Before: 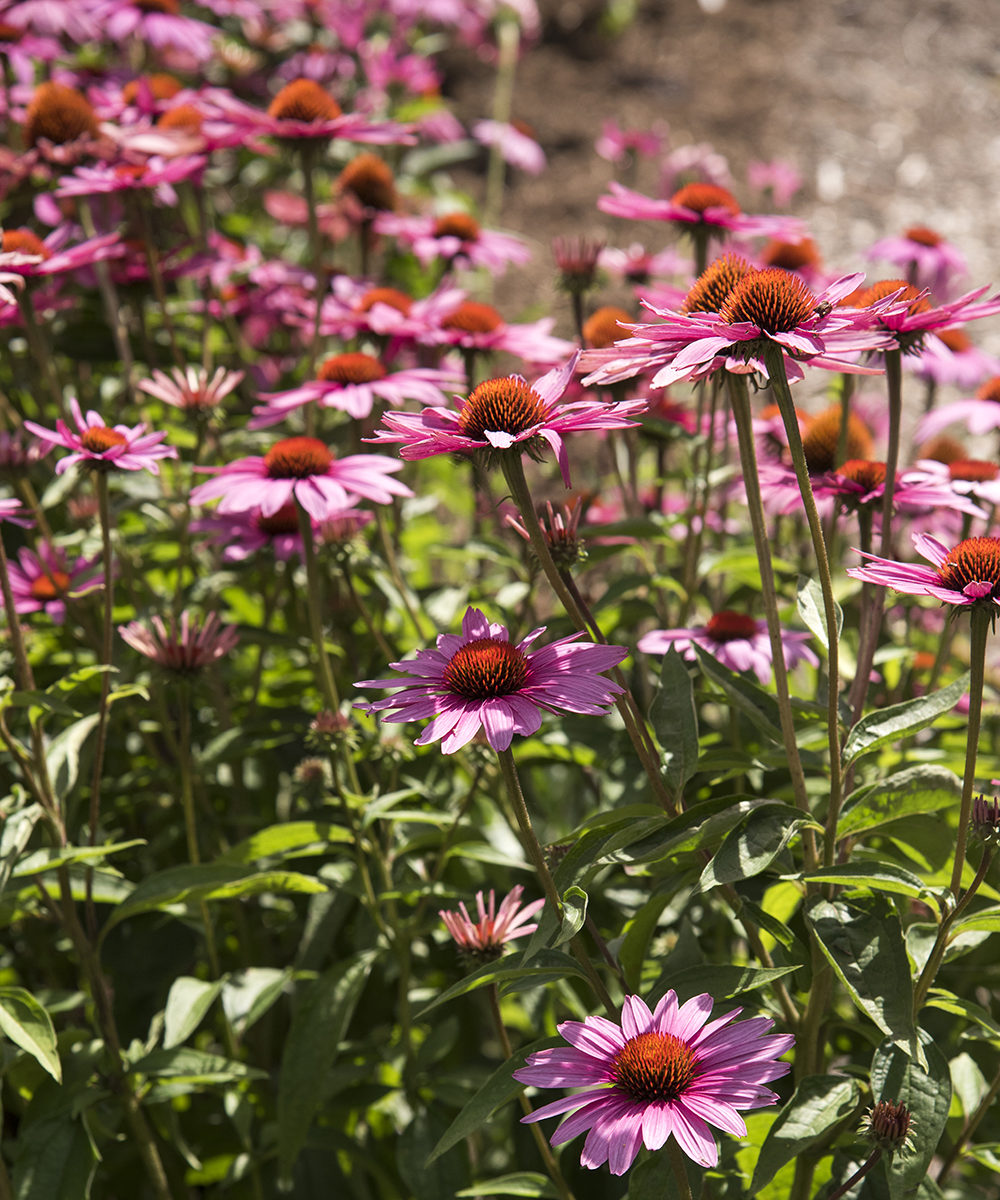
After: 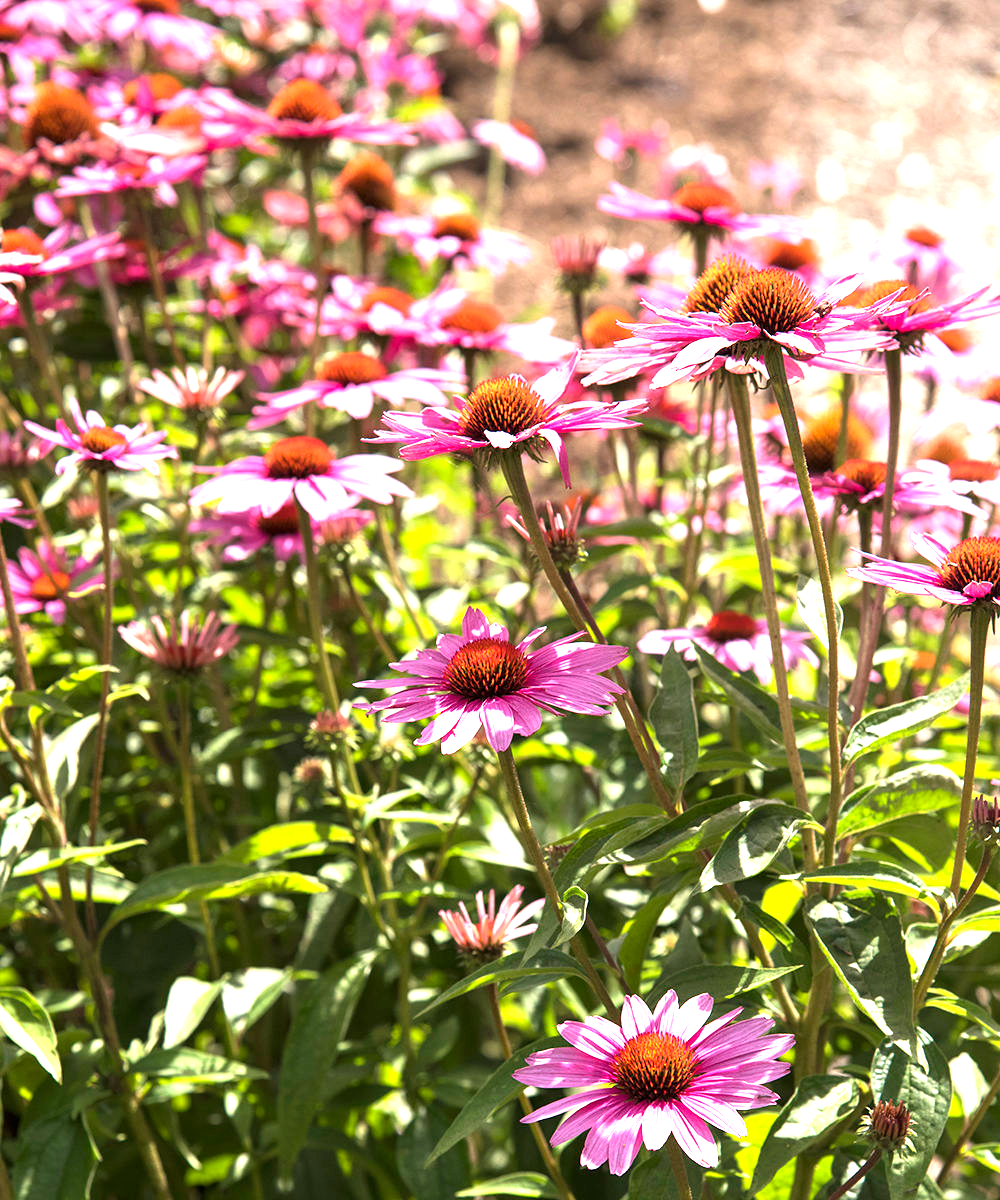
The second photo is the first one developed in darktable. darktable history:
exposure: black level correction 0, exposure 1.384 EV, compensate highlight preservation false
